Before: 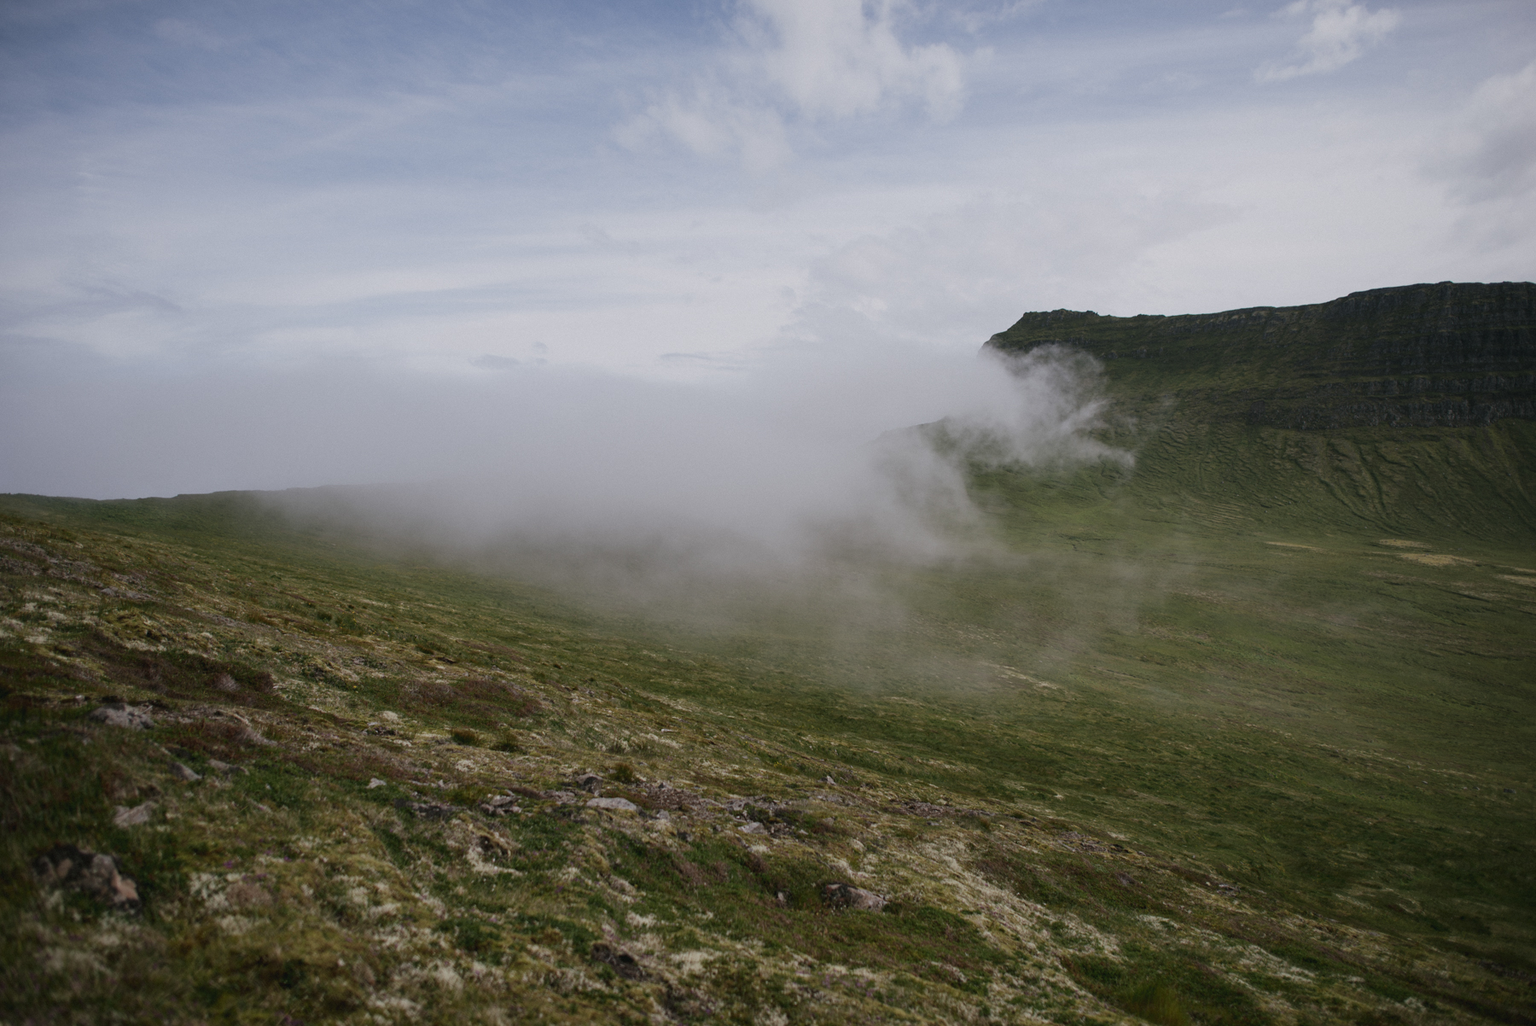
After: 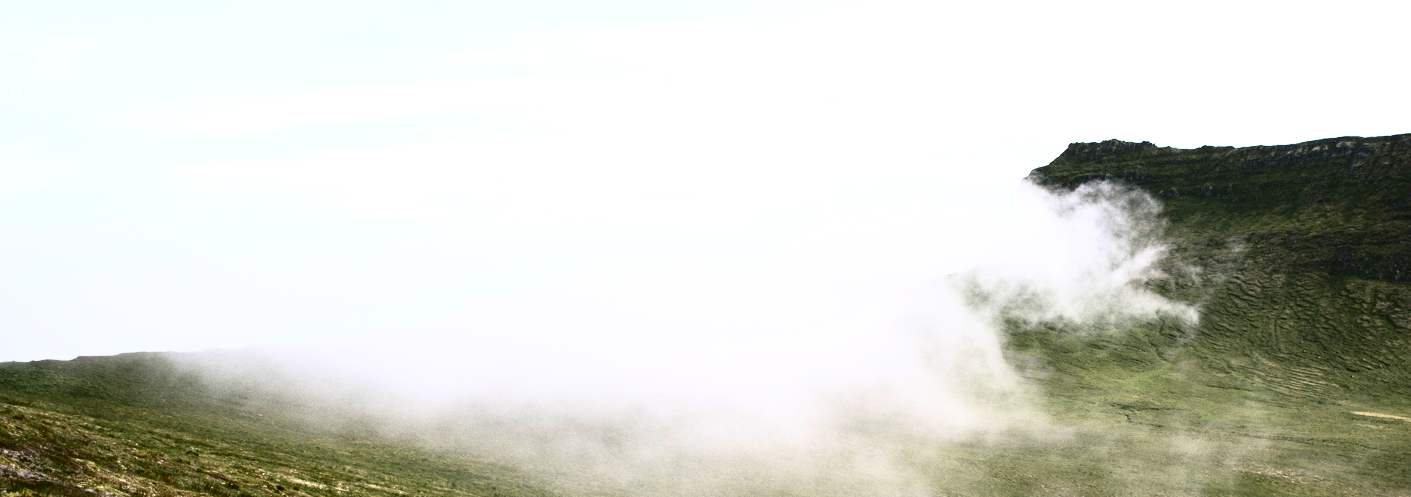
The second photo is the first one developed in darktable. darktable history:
crop: left 7.305%, top 18.584%, right 14.297%, bottom 40.03%
color balance rgb: perceptual saturation grading › global saturation 19.933%, perceptual brilliance grading › global brilliance 12.148%, perceptual brilliance grading › highlights 15.035%, contrast -9.988%
tone curve: curves: ch0 [(0, 0) (0.003, 0.002) (0.011, 0.005) (0.025, 0.011) (0.044, 0.017) (0.069, 0.021) (0.1, 0.027) (0.136, 0.035) (0.177, 0.05) (0.224, 0.076) (0.277, 0.126) (0.335, 0.212) (0.399, 0.333) (0.468, 0.473) (0.543, 0.627) (0.623, 0.784) (0.709, 0.9) (0.801, 0.963) (0.898, 0.988) (1, 1)], color space Lab, independent channels, preserve colors none
exposure: black level correction 0, exposure 0.498 EV, compensate highlight preservation false
